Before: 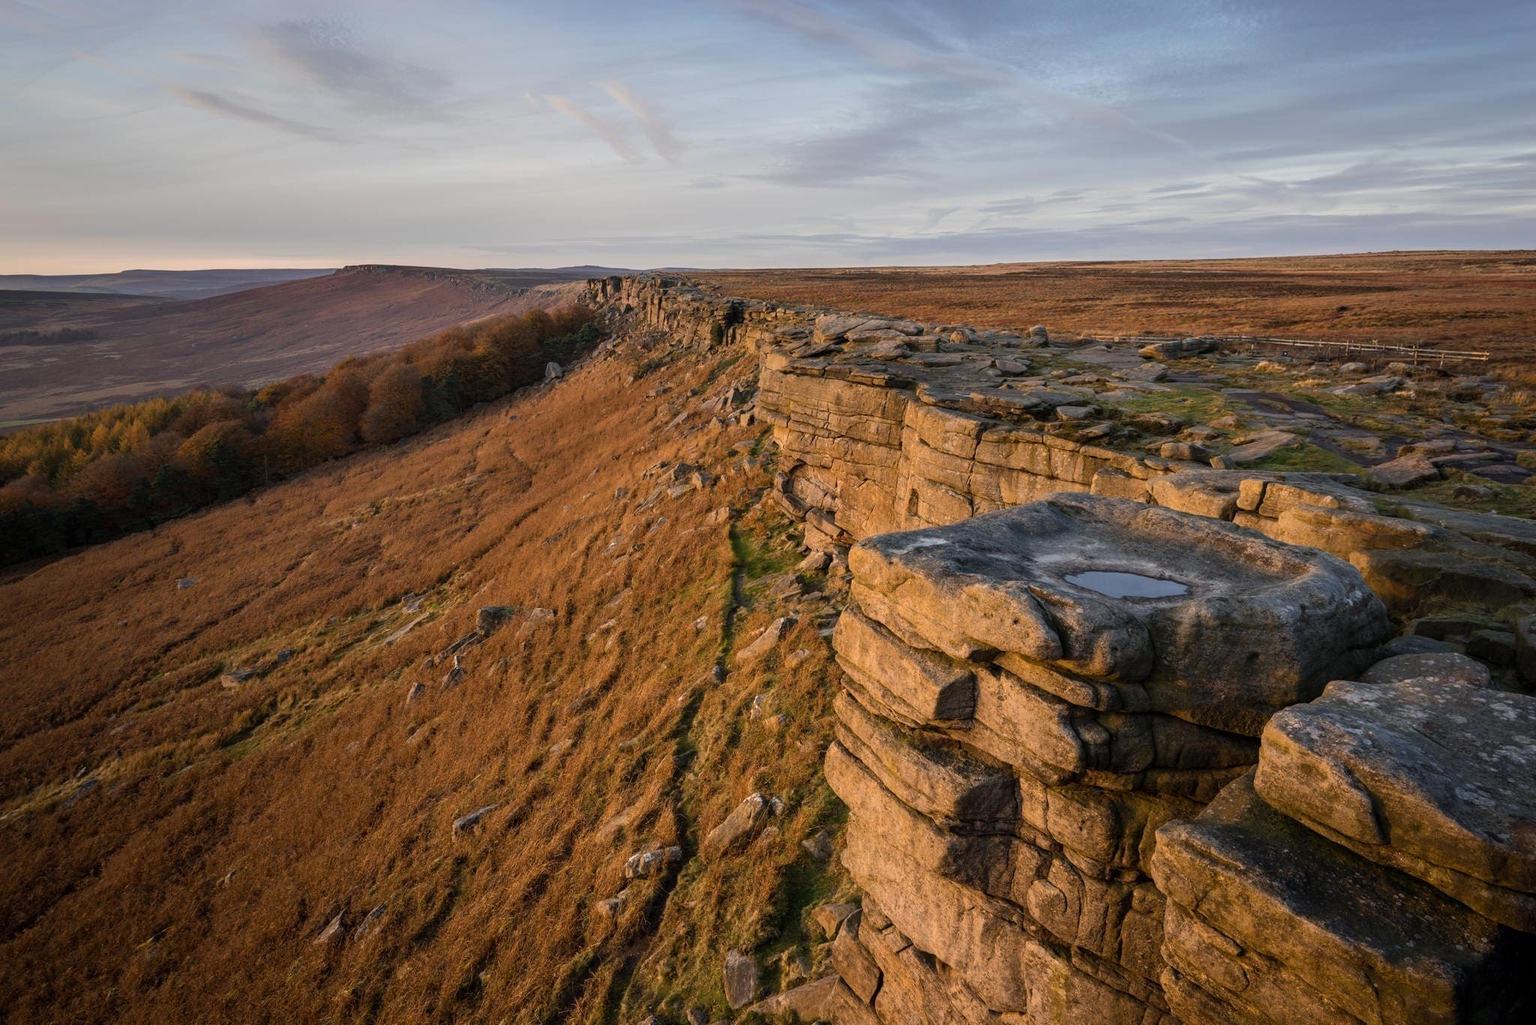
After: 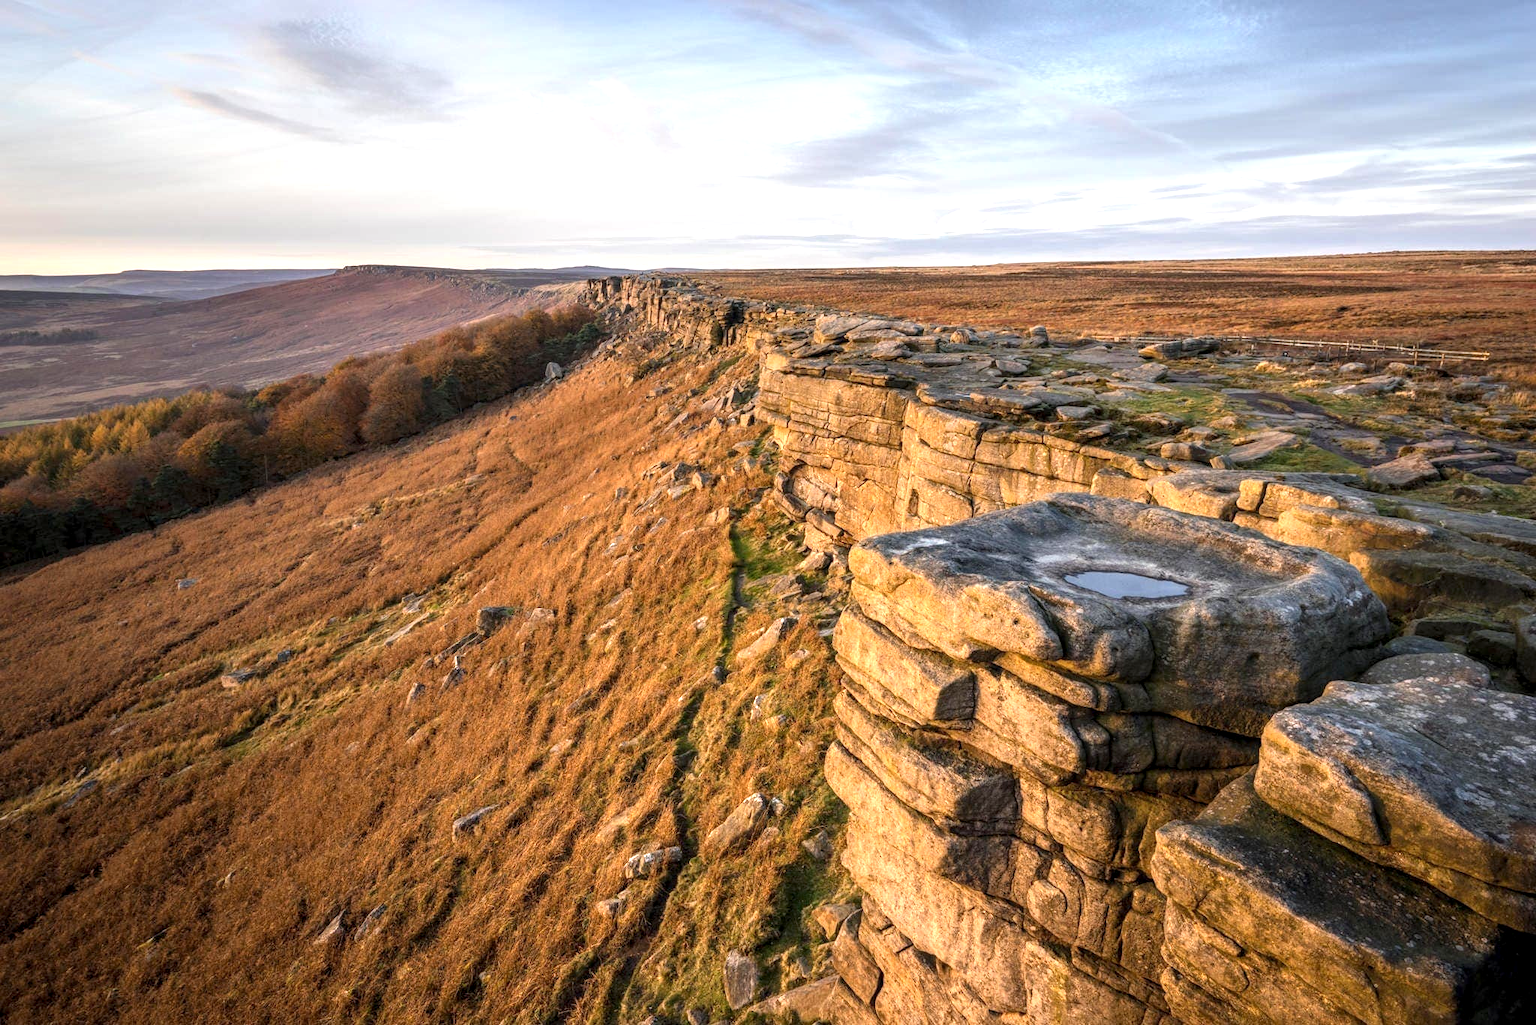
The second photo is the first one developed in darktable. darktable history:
exposure: exposure 0.999 EV, compensate highlight preservation false
local contrast: on, module defaults
